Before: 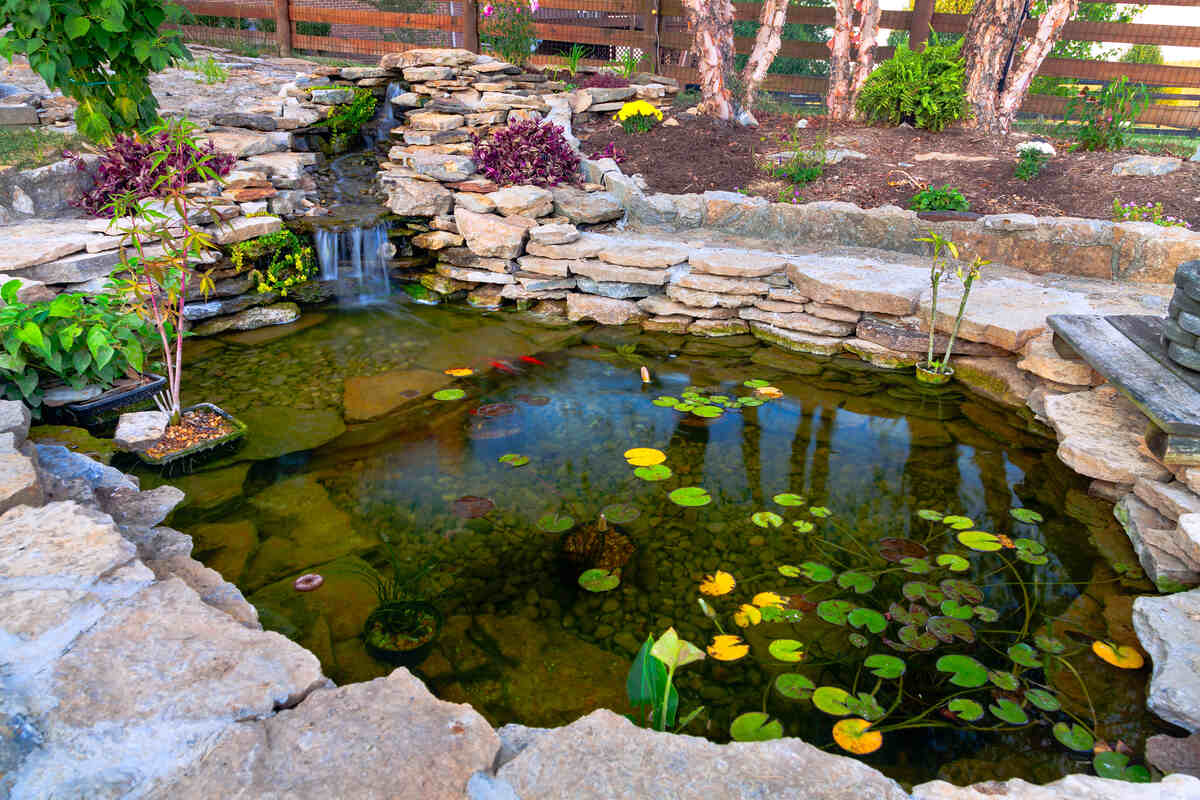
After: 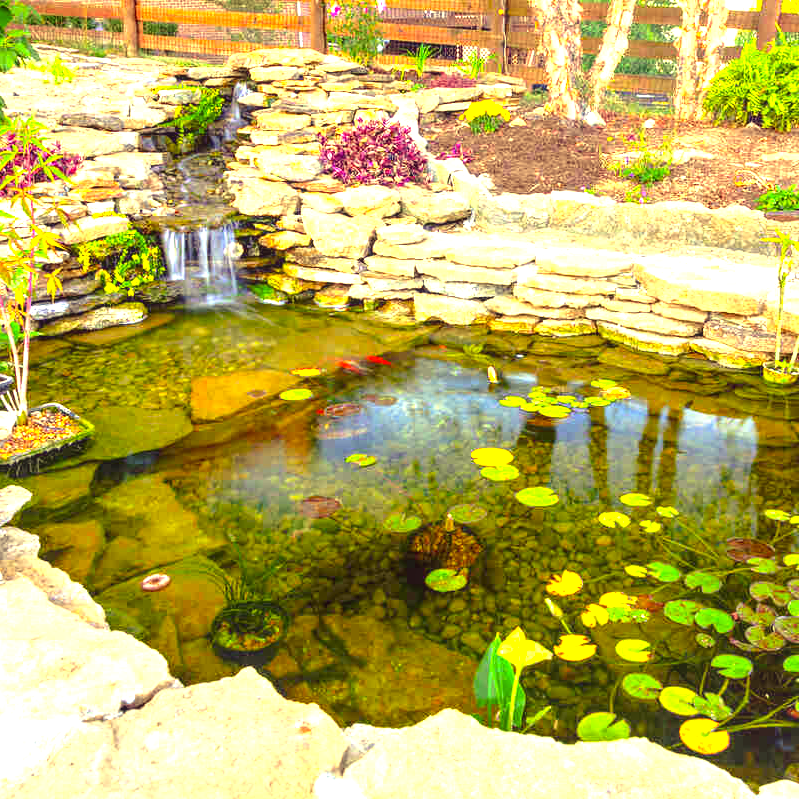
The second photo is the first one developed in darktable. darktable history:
crop and rotate: left 12.827%, right 20.583%
color correction: highlights a* -0.482, highlights b* 39.96, shadows a* 9.32, shadows b* -0.833
exposure: black level correction 0, exposure 1.74 EV, compensate highlight preservation false
local contrast: detail 114%
